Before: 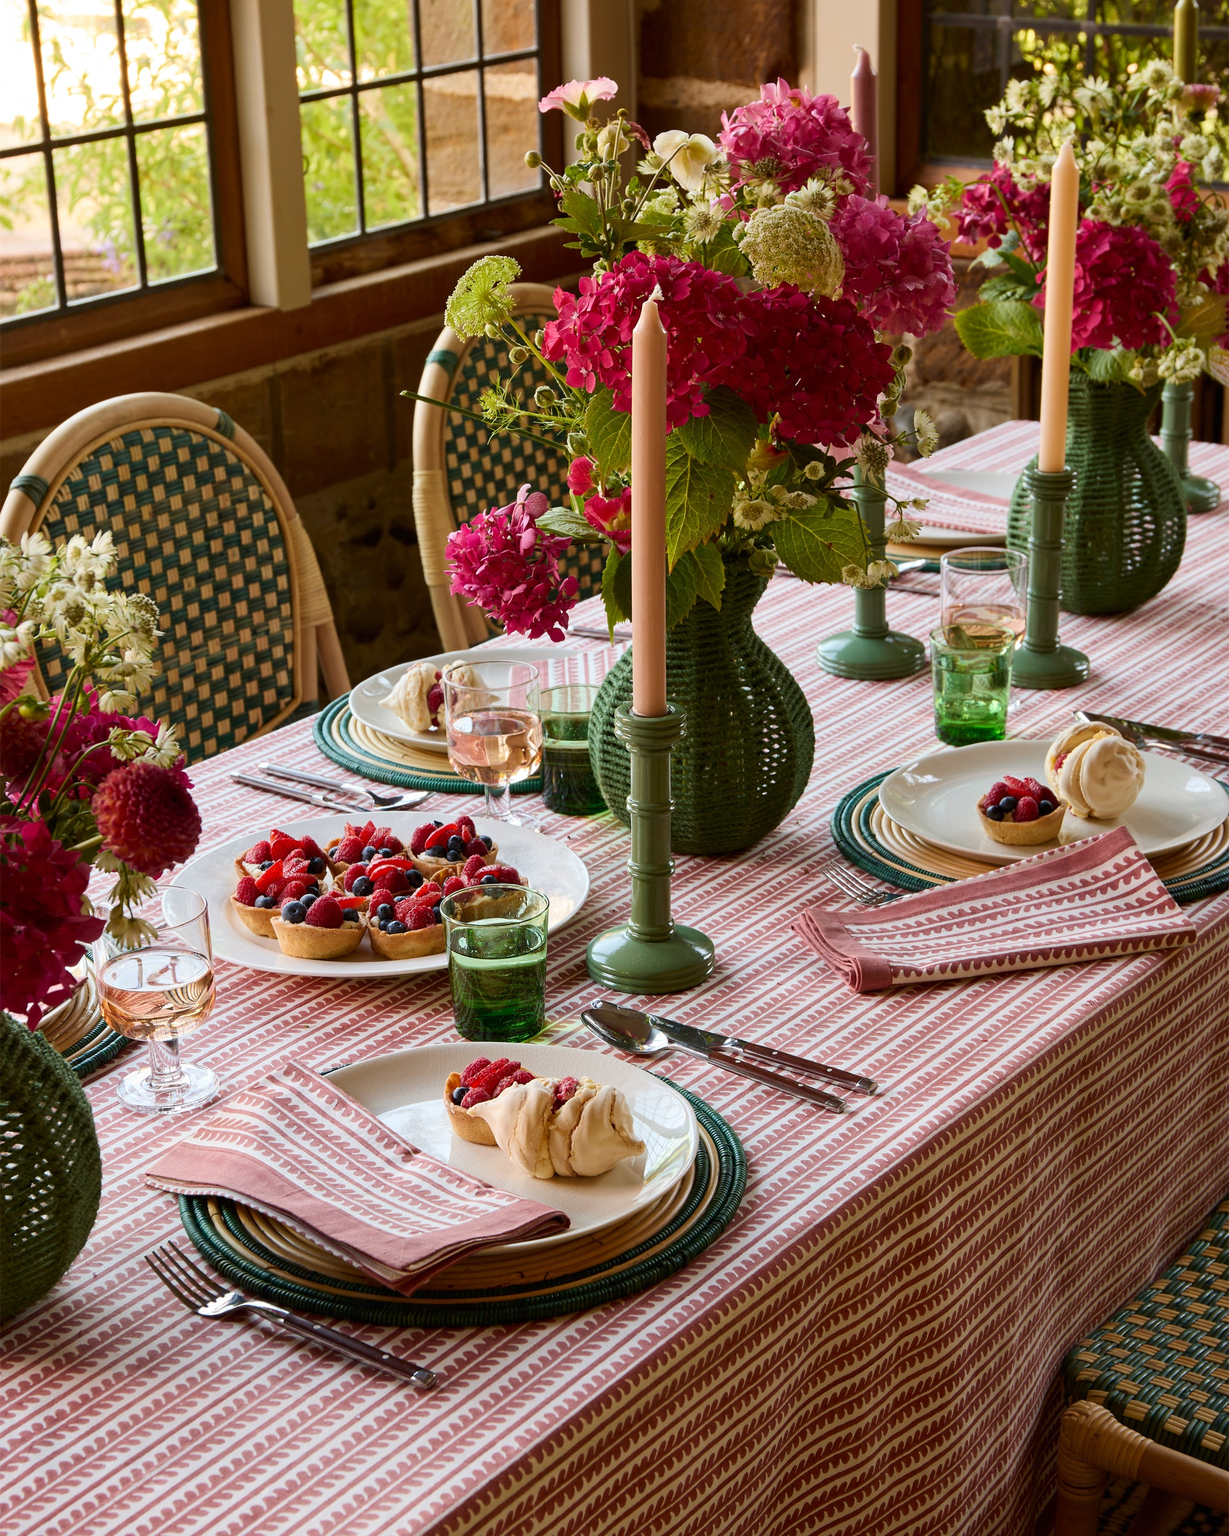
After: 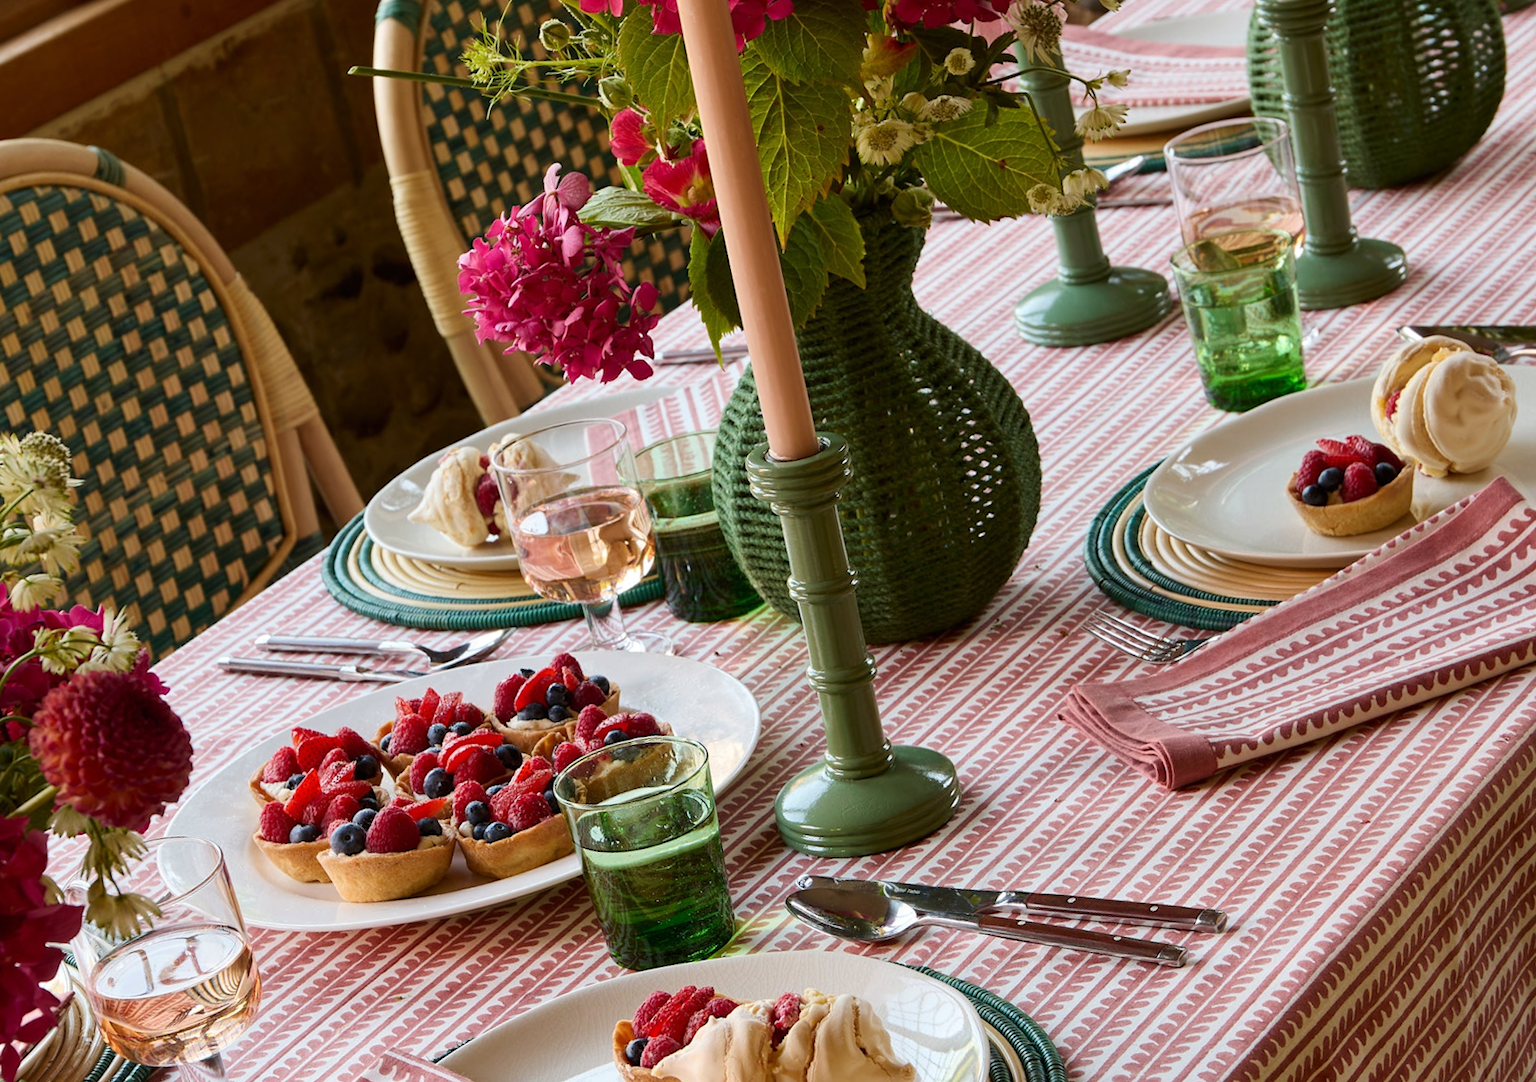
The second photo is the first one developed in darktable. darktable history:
rotate and perspective: rotation -14.8°, crop left 0.1, crop right 0.903, crop top 0.25, crop bottom 0.748
crop and rotate: angle -3.27°, left 5.211%, top 5.211%, right 4.607%, bottom 4.607%
